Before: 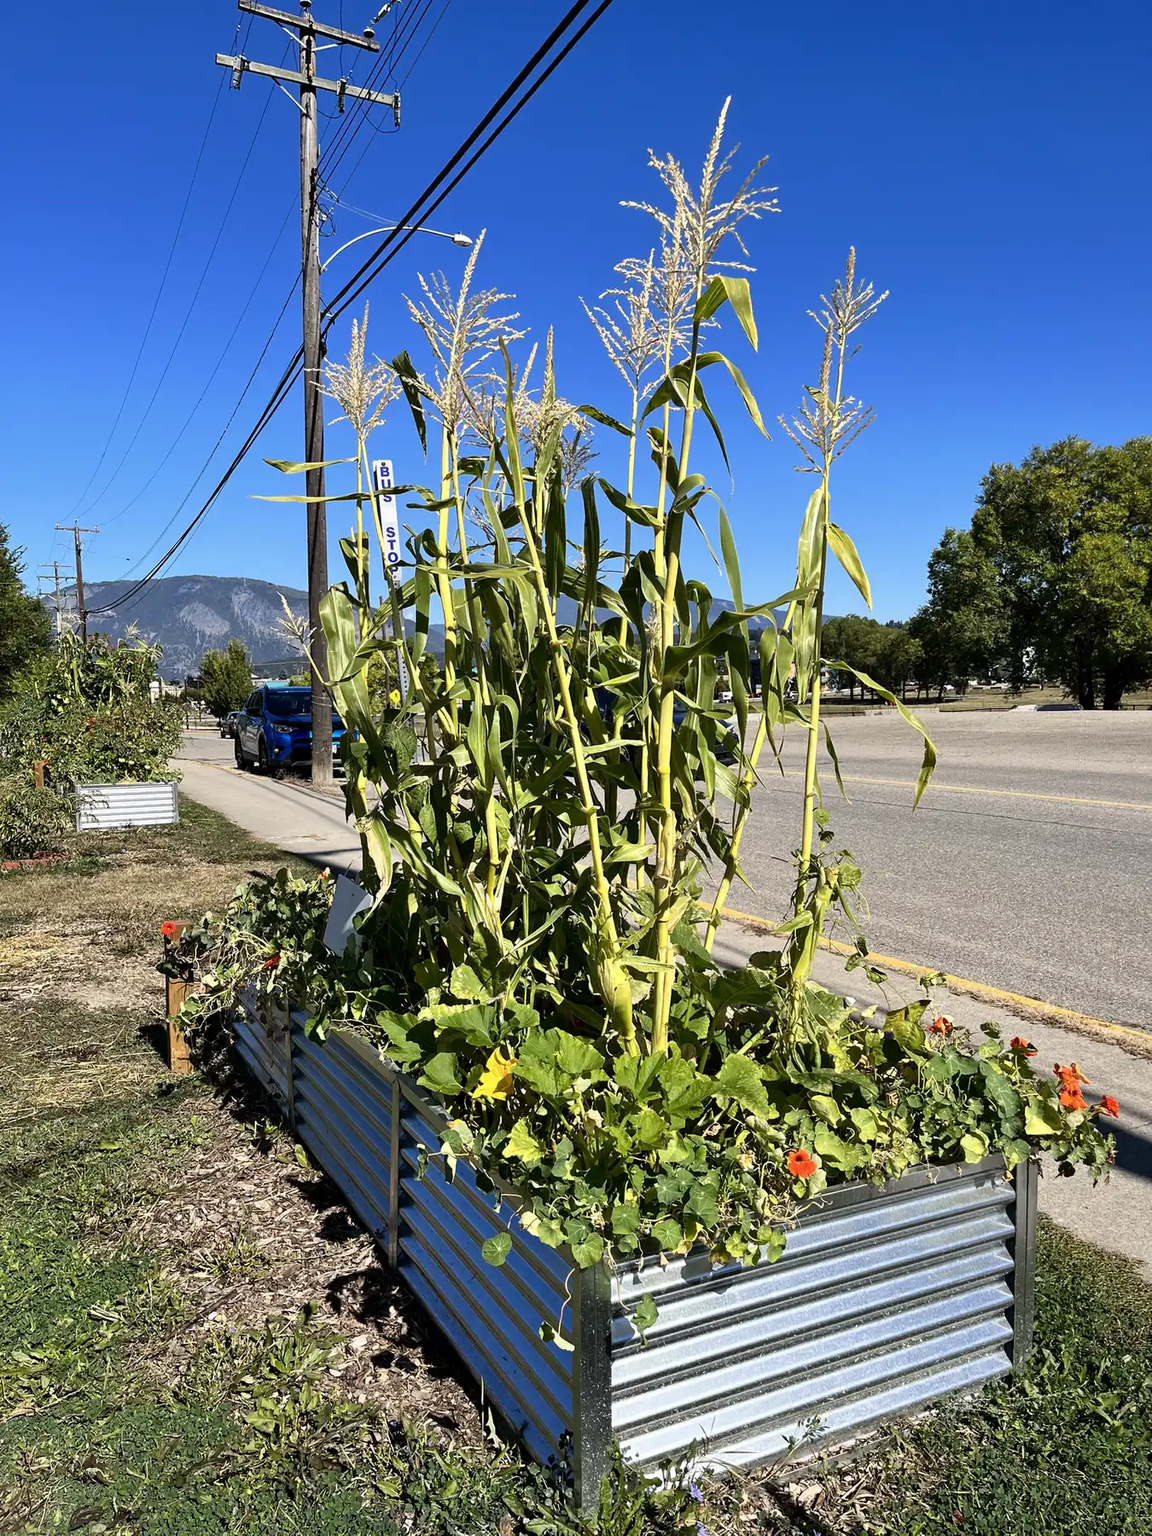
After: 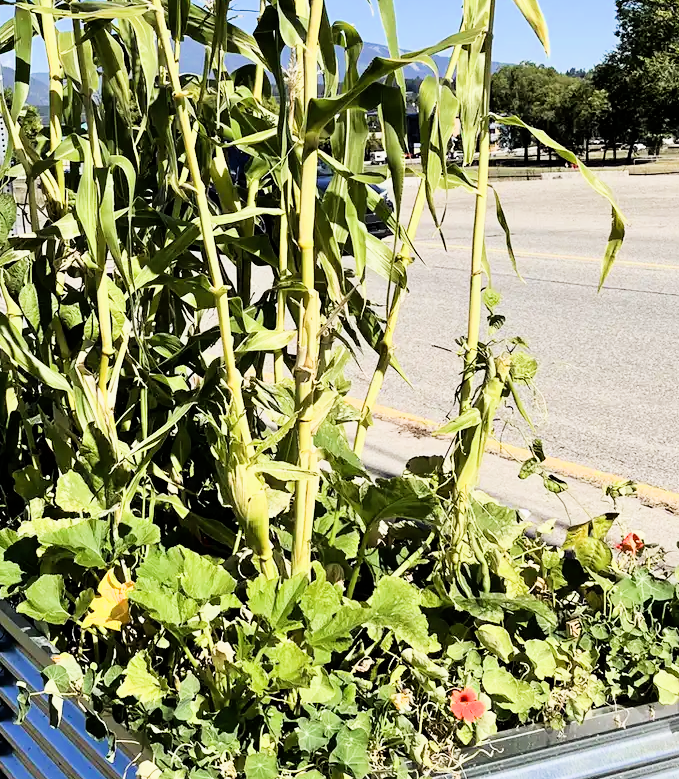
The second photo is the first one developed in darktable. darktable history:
exposure: black level correction 0, exposure 1.173 EV, compensate exposure bias true, compensate highlight preservation false
crop: left 35.03%, top 36.625%, right 14.663%, bottom 20.057%
filmic rgb: black relative exposure -7.65 EV, white relative exposure 4.56 EV, hardness 3.61, contrast 1.25
